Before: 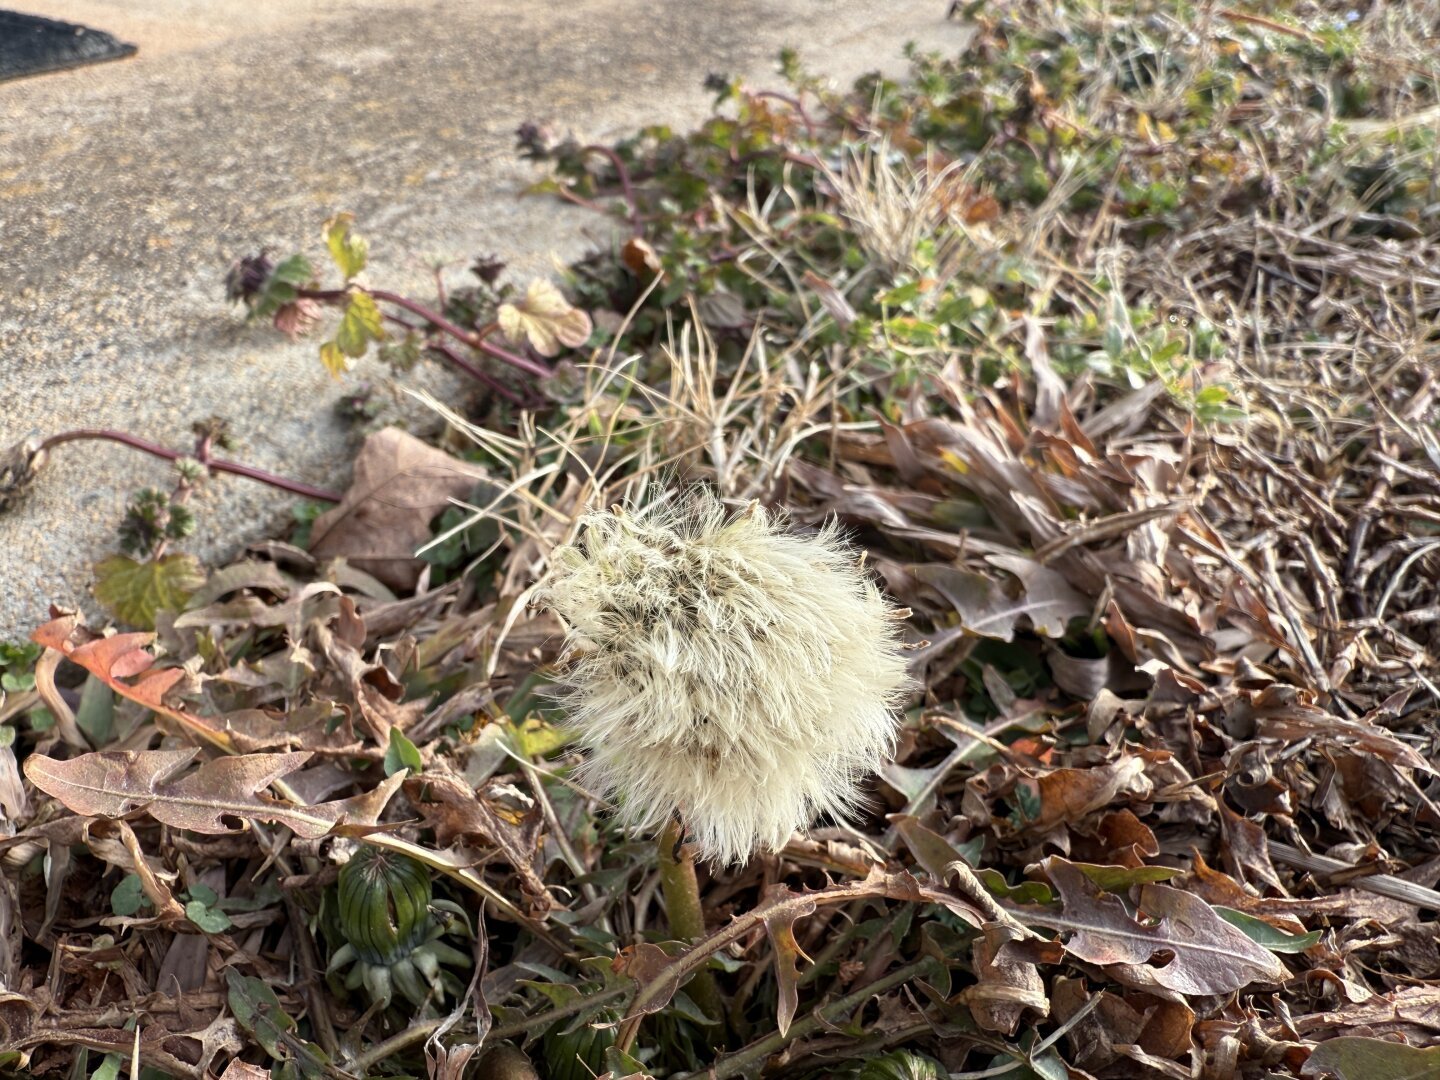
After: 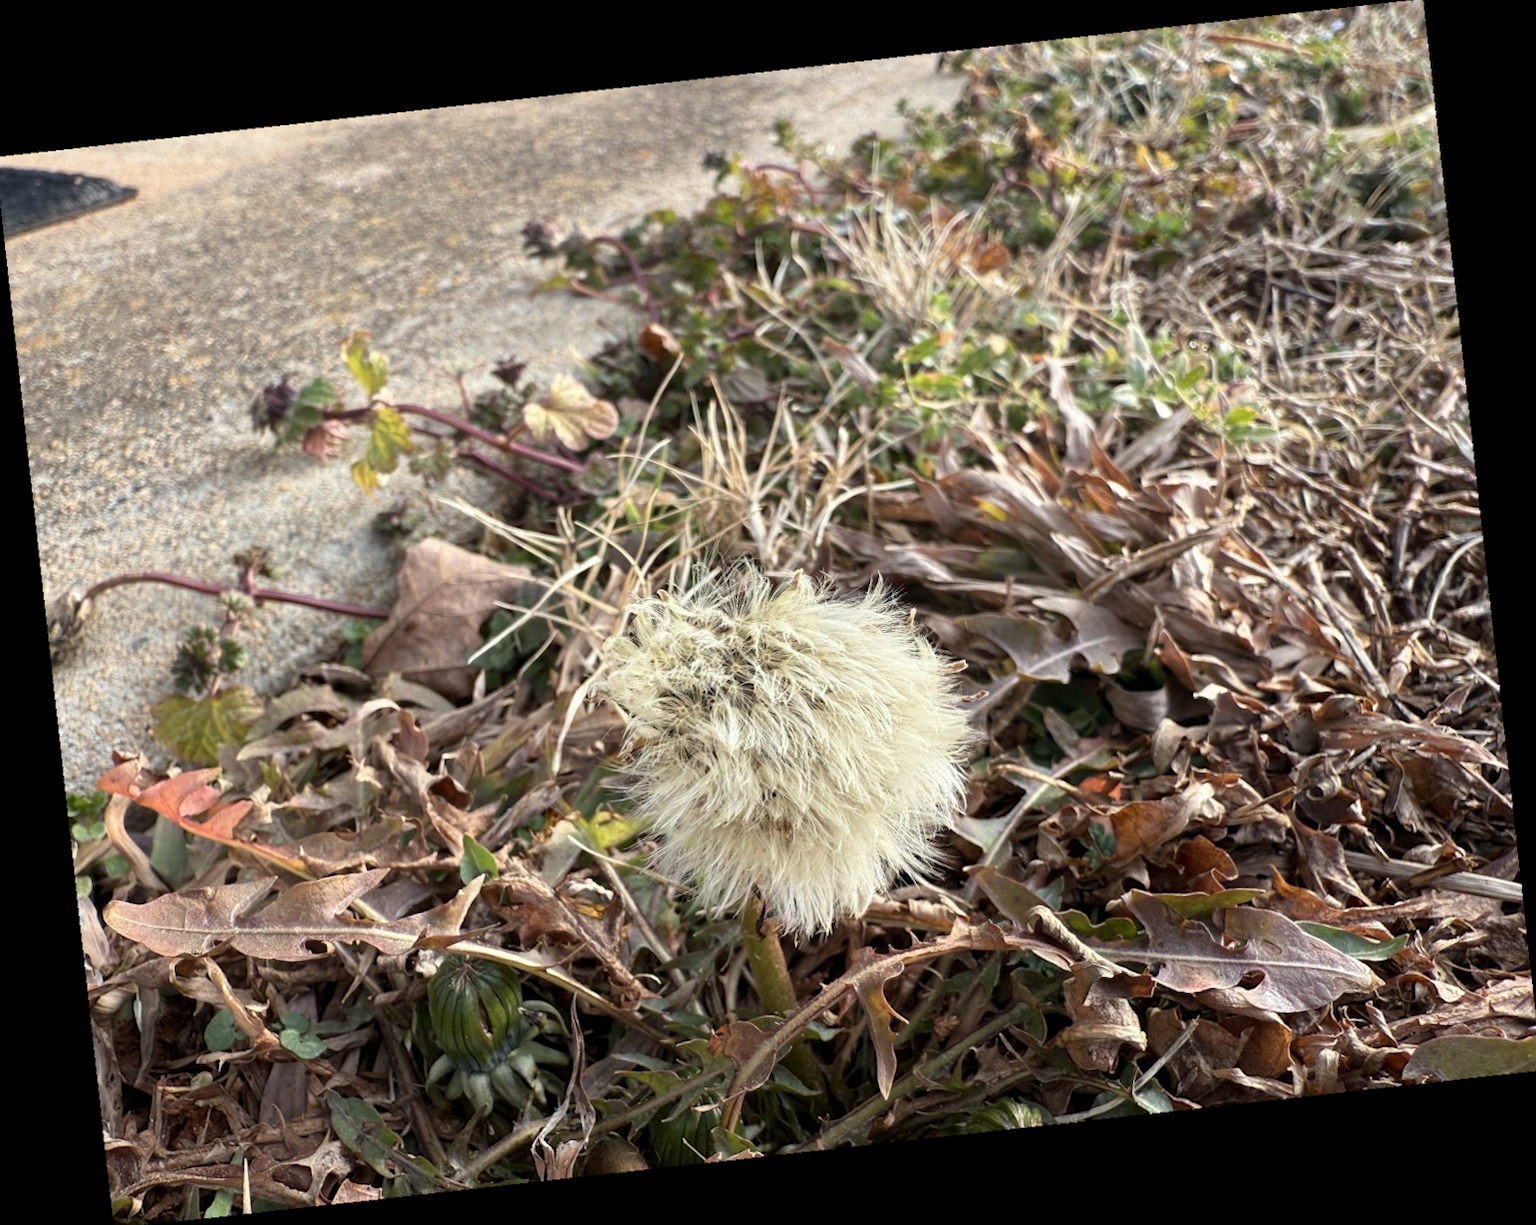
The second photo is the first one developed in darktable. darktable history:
rotate and perspective: rotation -6.83°, automatic cropping off
crop and rotate: angle -0.5°
